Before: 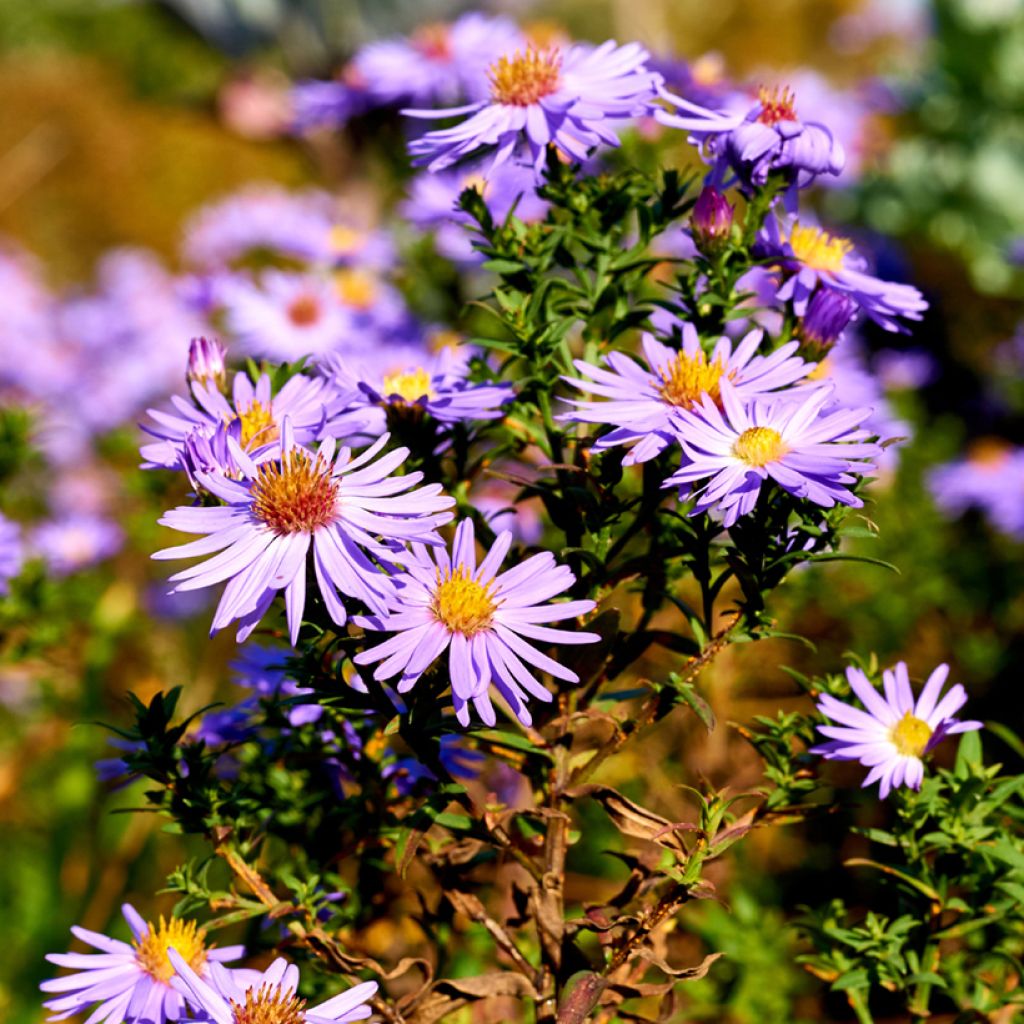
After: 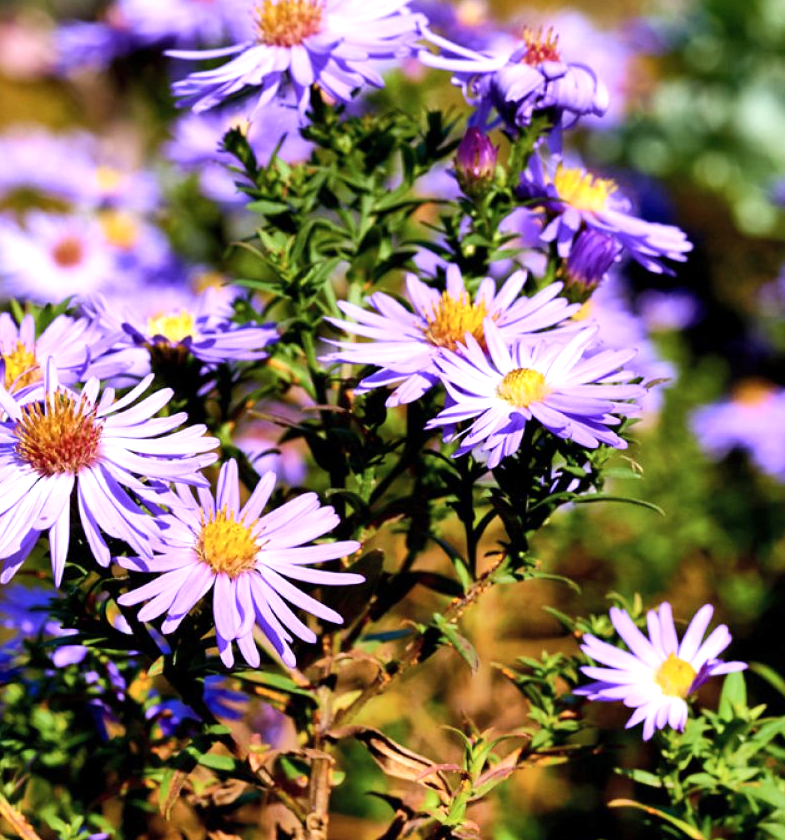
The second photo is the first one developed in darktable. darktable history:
white balance: red 0.967, blue 1.119, emerald 0.756
crop: left 23.095%, top 5.827%, bottom 11.854%
shadows and highlights: radius 110.86, shadows 51.09, white point adjustment 9.16, highlights -4.17, highlights color adjustment 32.2%, soften with gaussian
